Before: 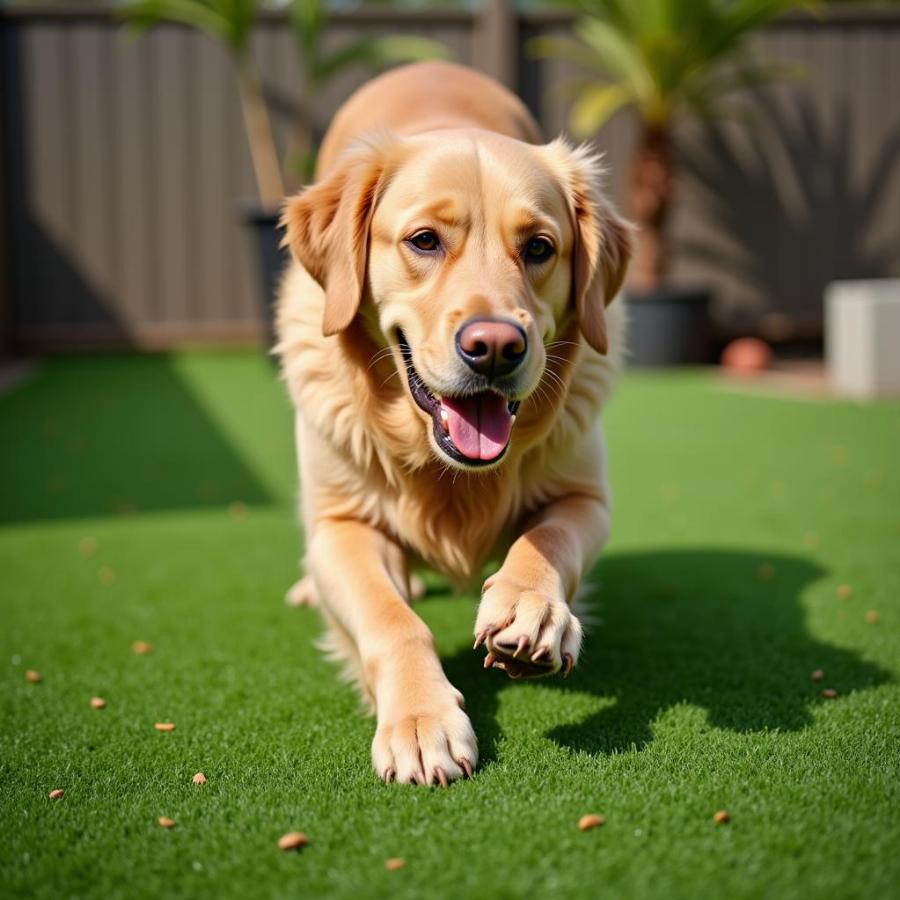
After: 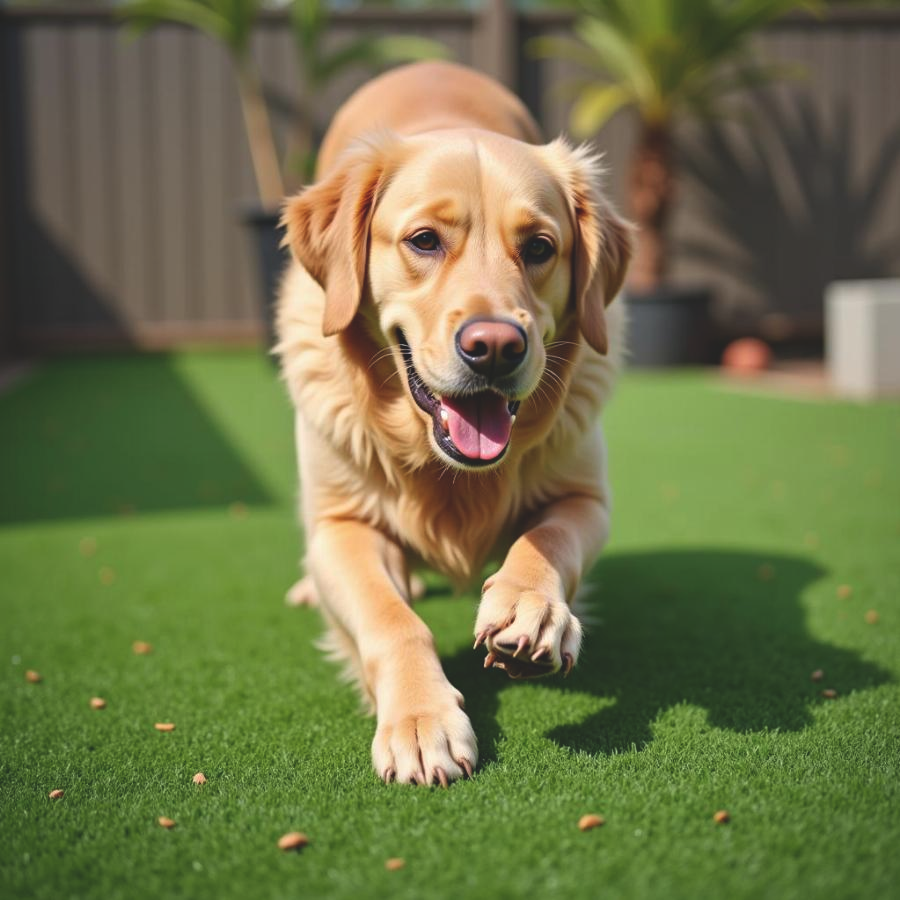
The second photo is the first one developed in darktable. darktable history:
exposure: black level correction -0.015, compensate exposure bias true, compensate highlight preservation false
